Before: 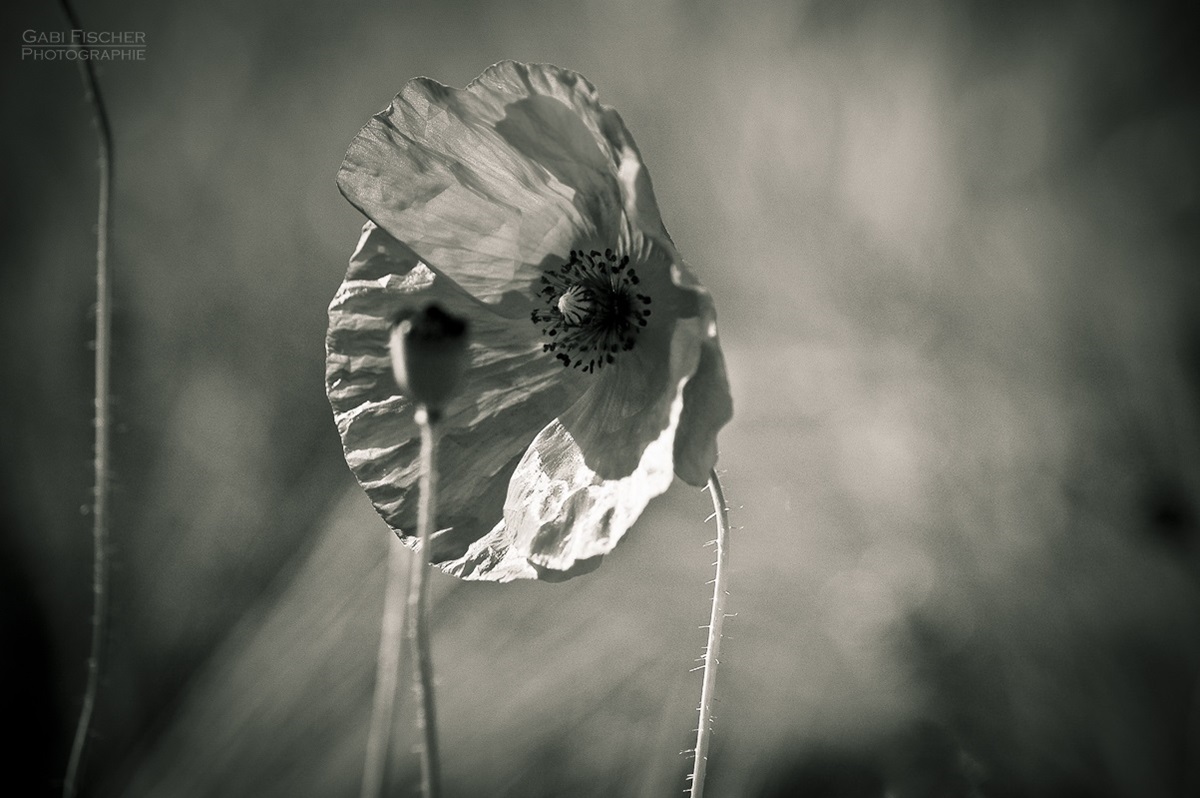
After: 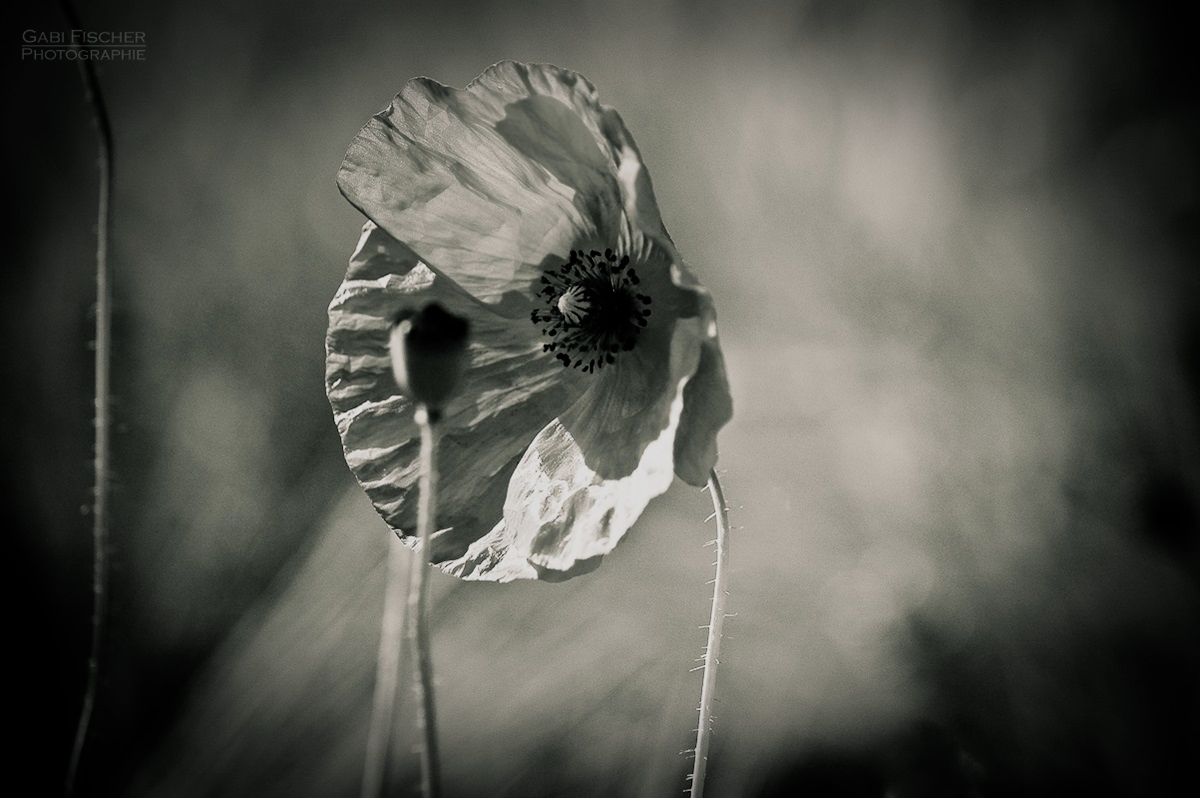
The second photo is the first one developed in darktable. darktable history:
color balance: contrast 10%
filmic rgb: black relative exposure -7.65 EV, white relative exposure 4.56 EV, hardness 3.61
vignetting: fall-off start 66.7%, fall-off radius 39.74%, brightness -0.576, saturation -0.258, automatic ratio true, width/height ratio 0.671, dithering 16-bit output
tone equalizer: on, module defaults
